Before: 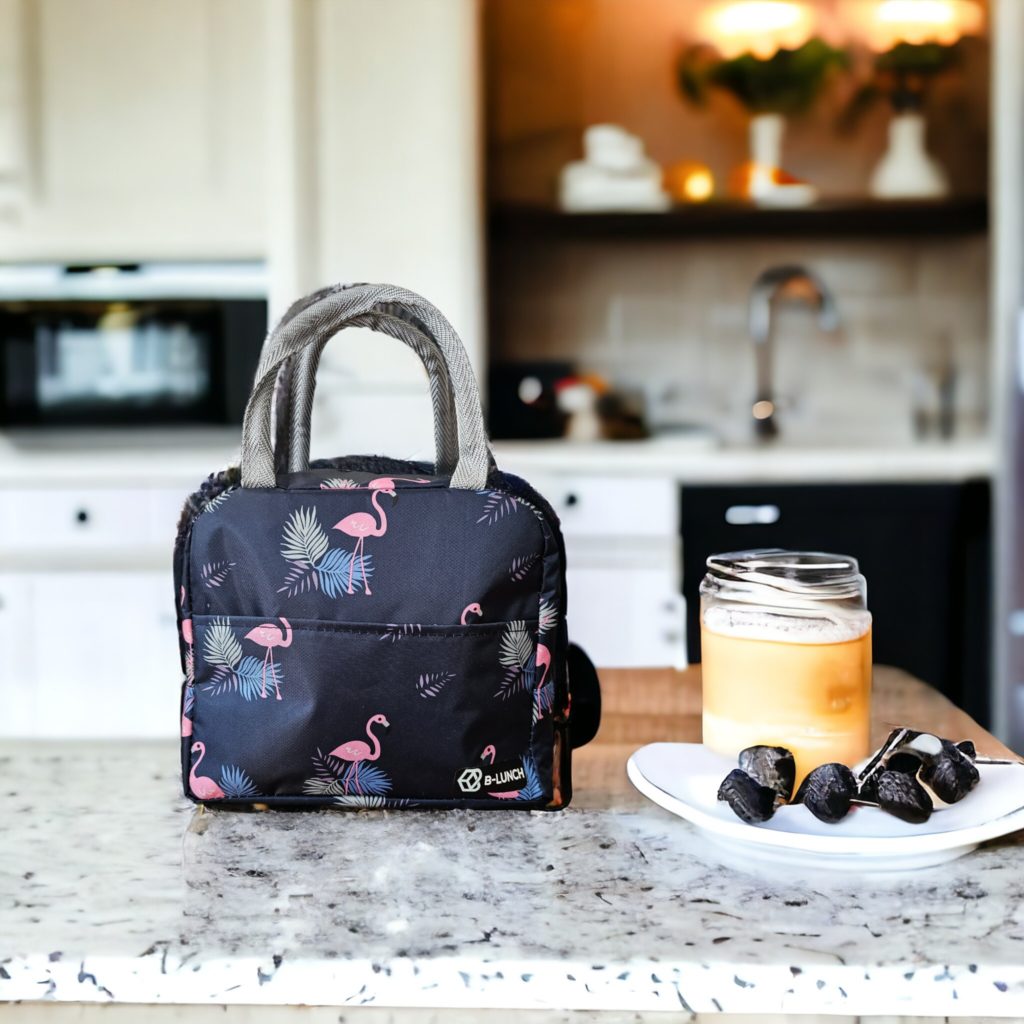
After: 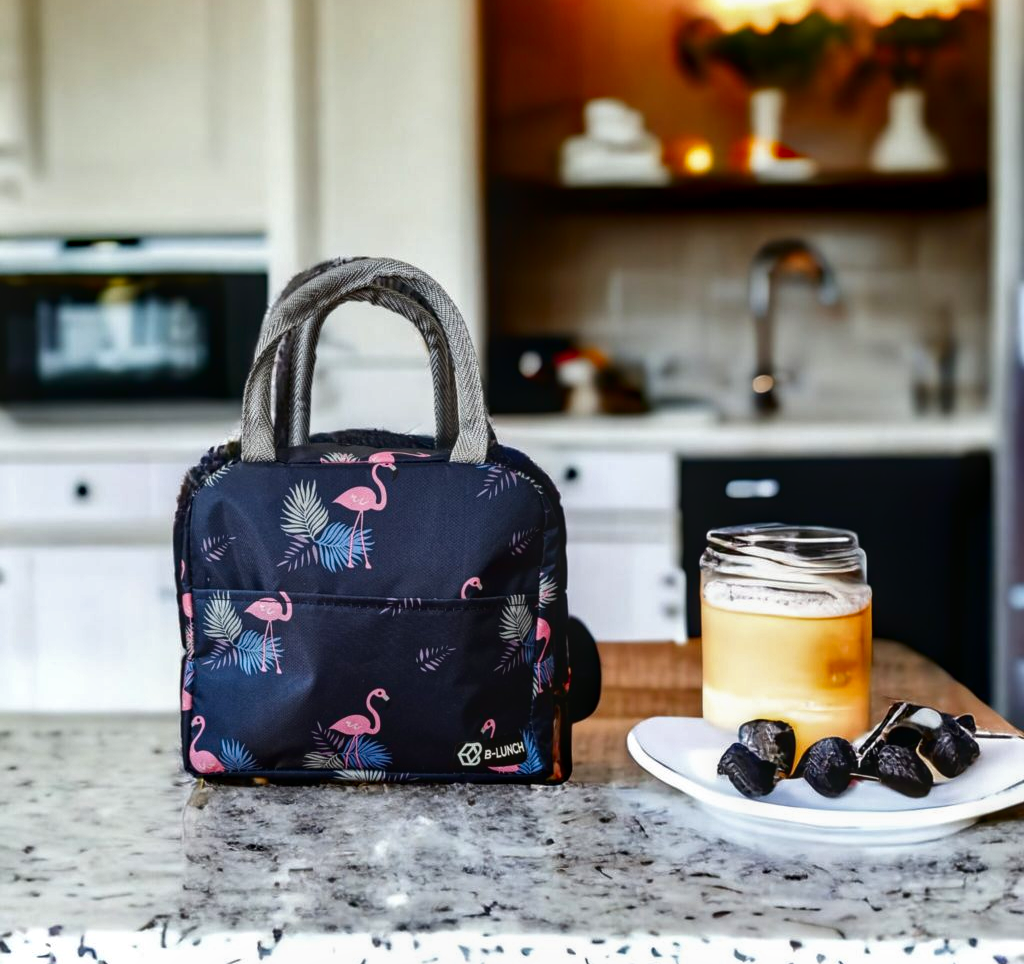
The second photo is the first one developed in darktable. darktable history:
contrast brightness saturation: brightness -0.247, saturation 0.197
crop and rotate: top 2.573%, bottom 3.202%
local contrast: on, module defaults
